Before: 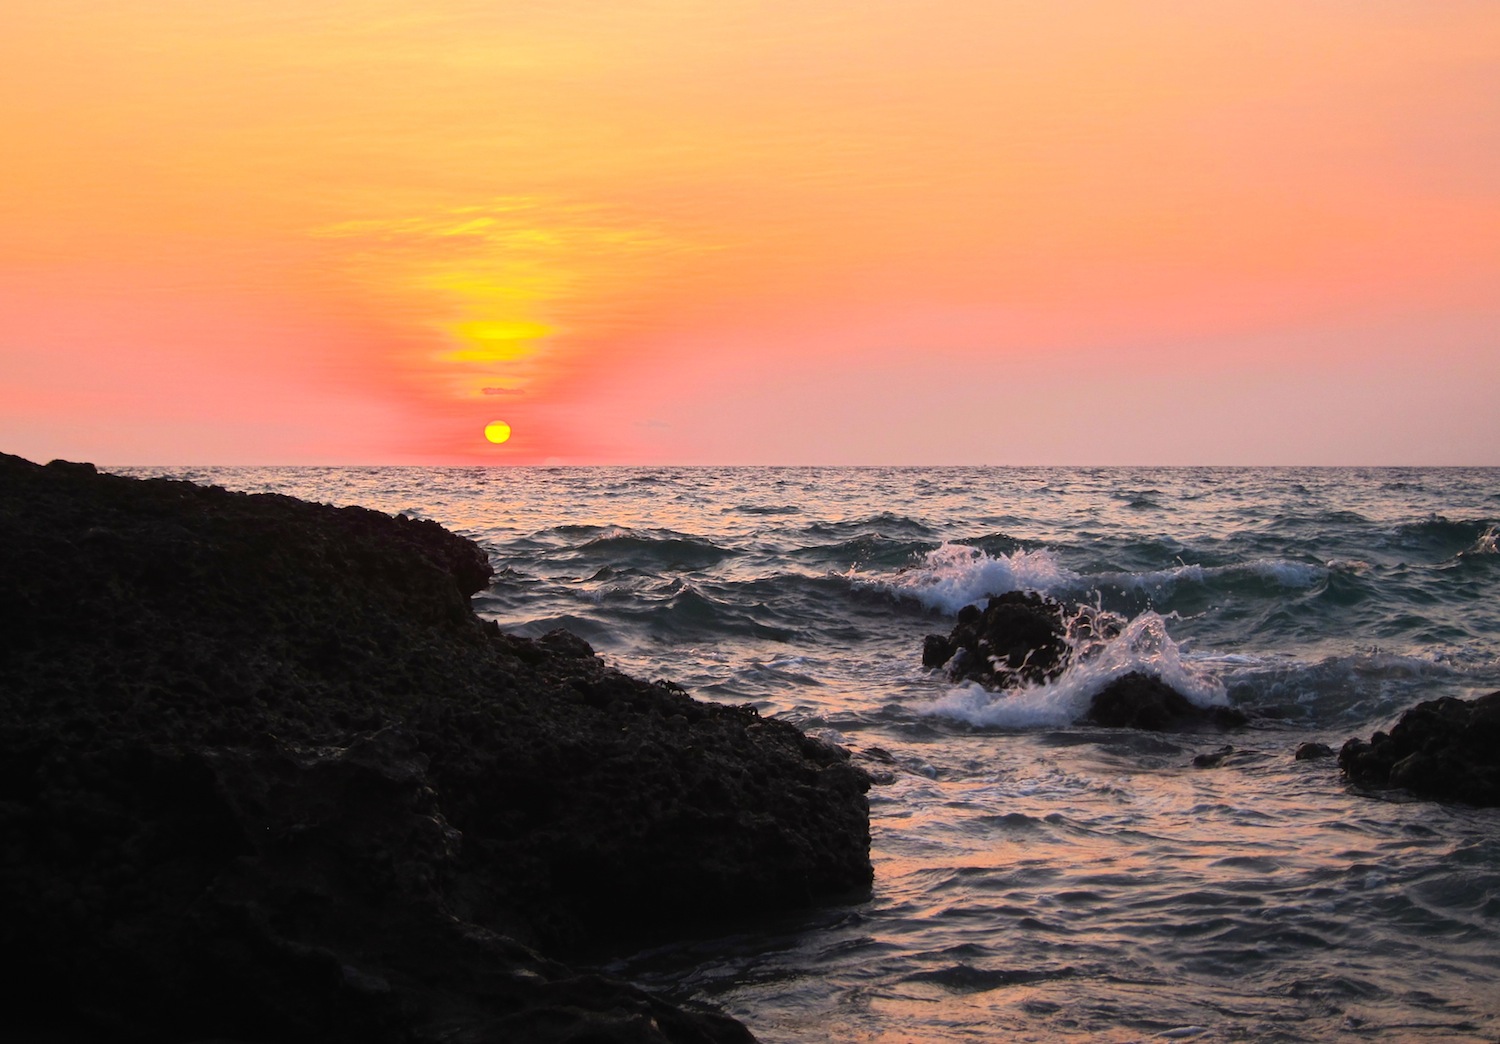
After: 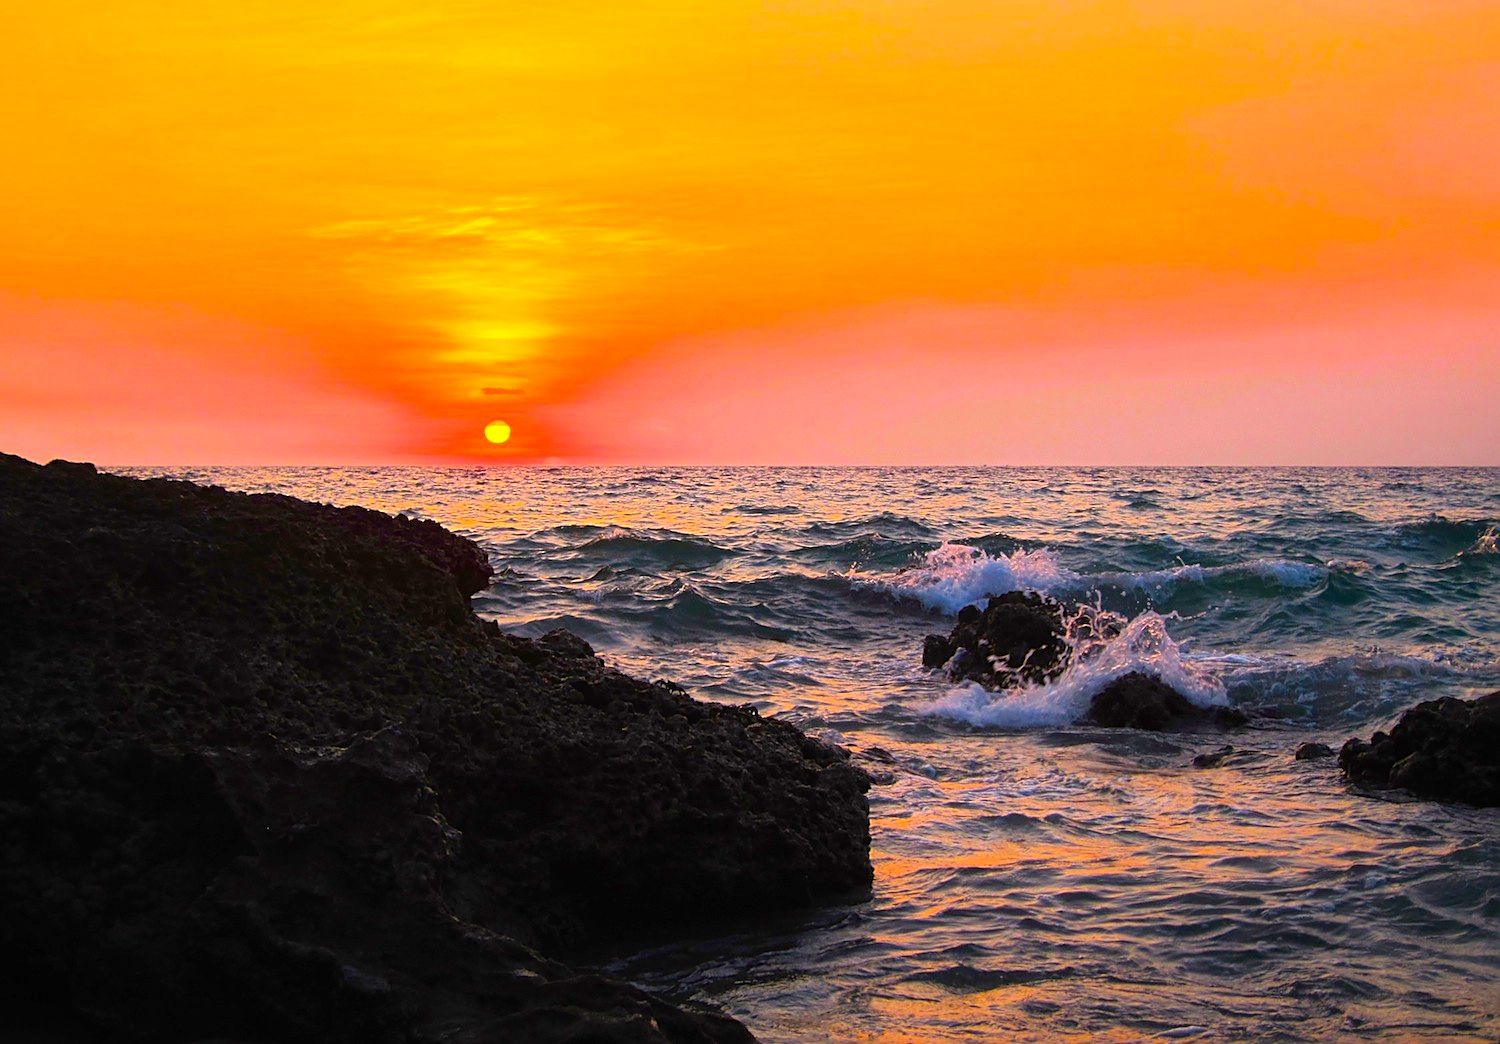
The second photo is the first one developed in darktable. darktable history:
local contrast: highlights 102%, shadows 101%, detail 120%, midtone range 0.2
color balance rgb: linear chroma grading › shadows -8.232%, linear chroma grading › global chroma 9.73%, perceptual saturation grading › global saturation 30.59%, perceptual brilliance grading › global brilliance 2.831%, perceptual brilliance grading › highlights -3.079%, perceptual brilliance grading › shadows 3.29%, global vibrance 50.394%
shadows and highlights: radius 127.42, shadows 21.19, highlights -22.69, low approximation 0.01
tone equalizer: smoothing 1
sharpen: on, module defaults
